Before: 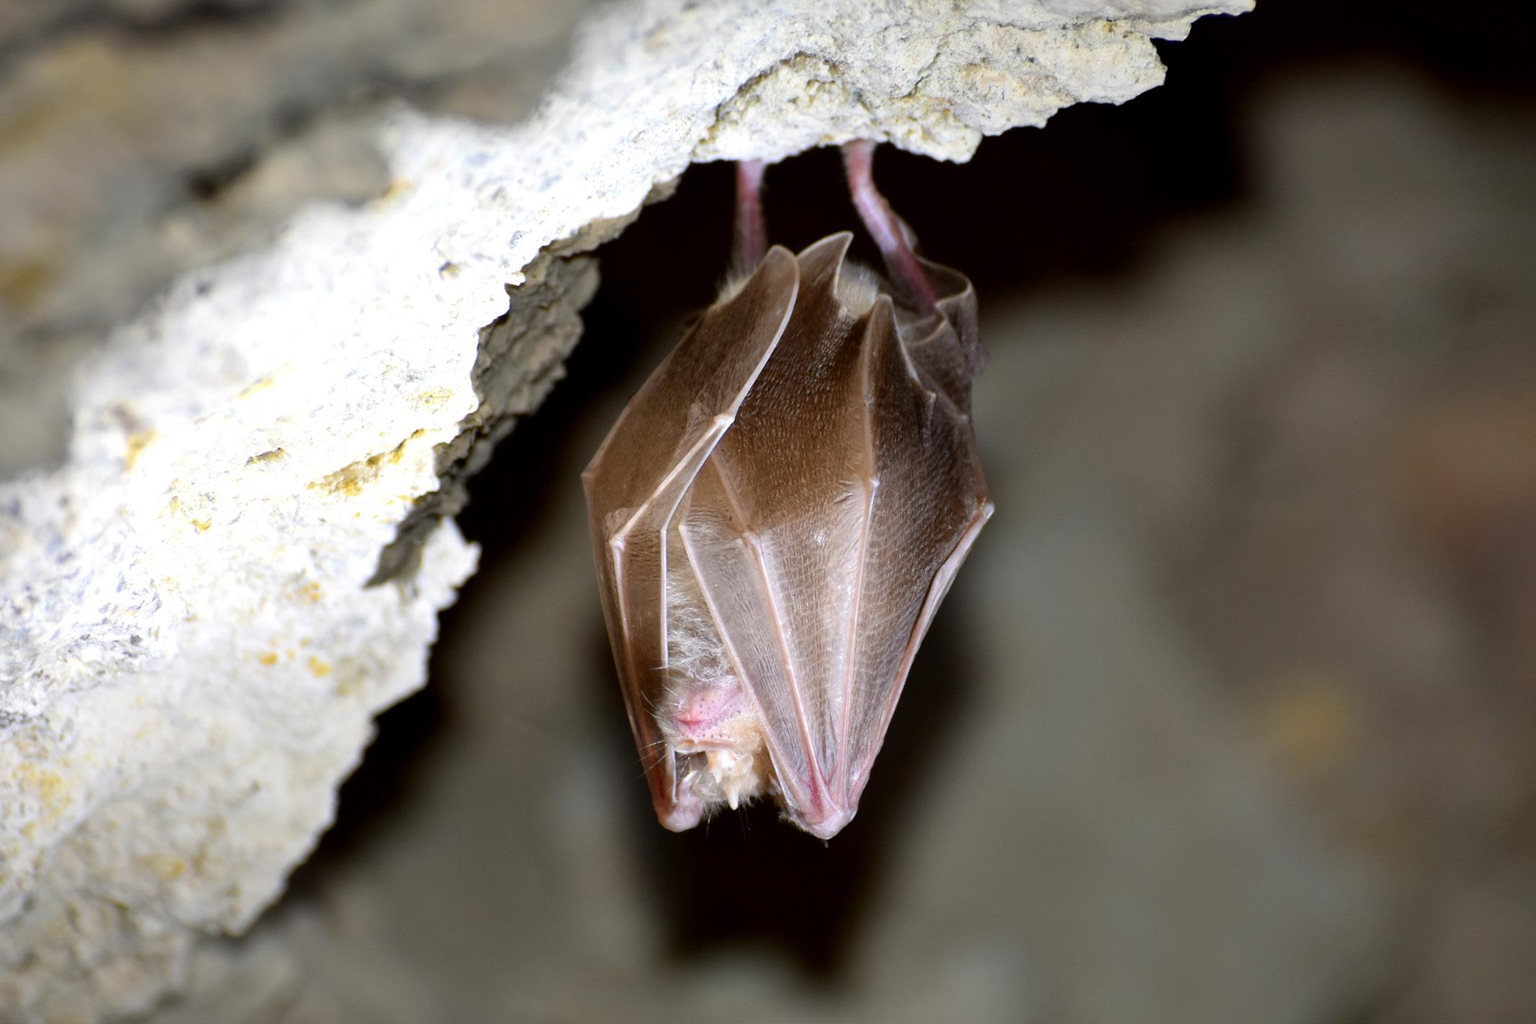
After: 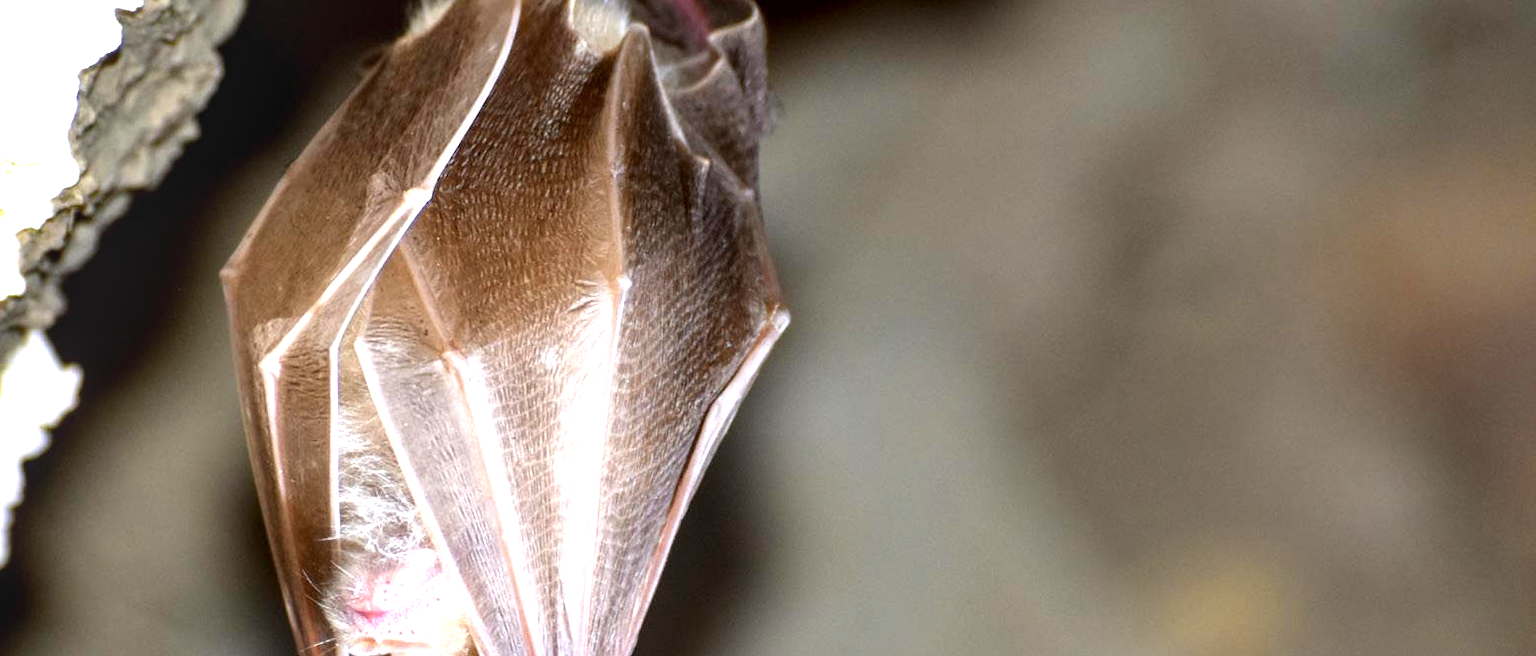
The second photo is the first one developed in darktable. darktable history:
local contrast: on, module defaults
color correction: highlights a* -0.126, highlights b* 0.149
crop and rotate: left 27.451%, top 27.14%, bottom 26.316%
exposure: black level correction 0, exposure 1.01 EV, compensate highlight preservation false
